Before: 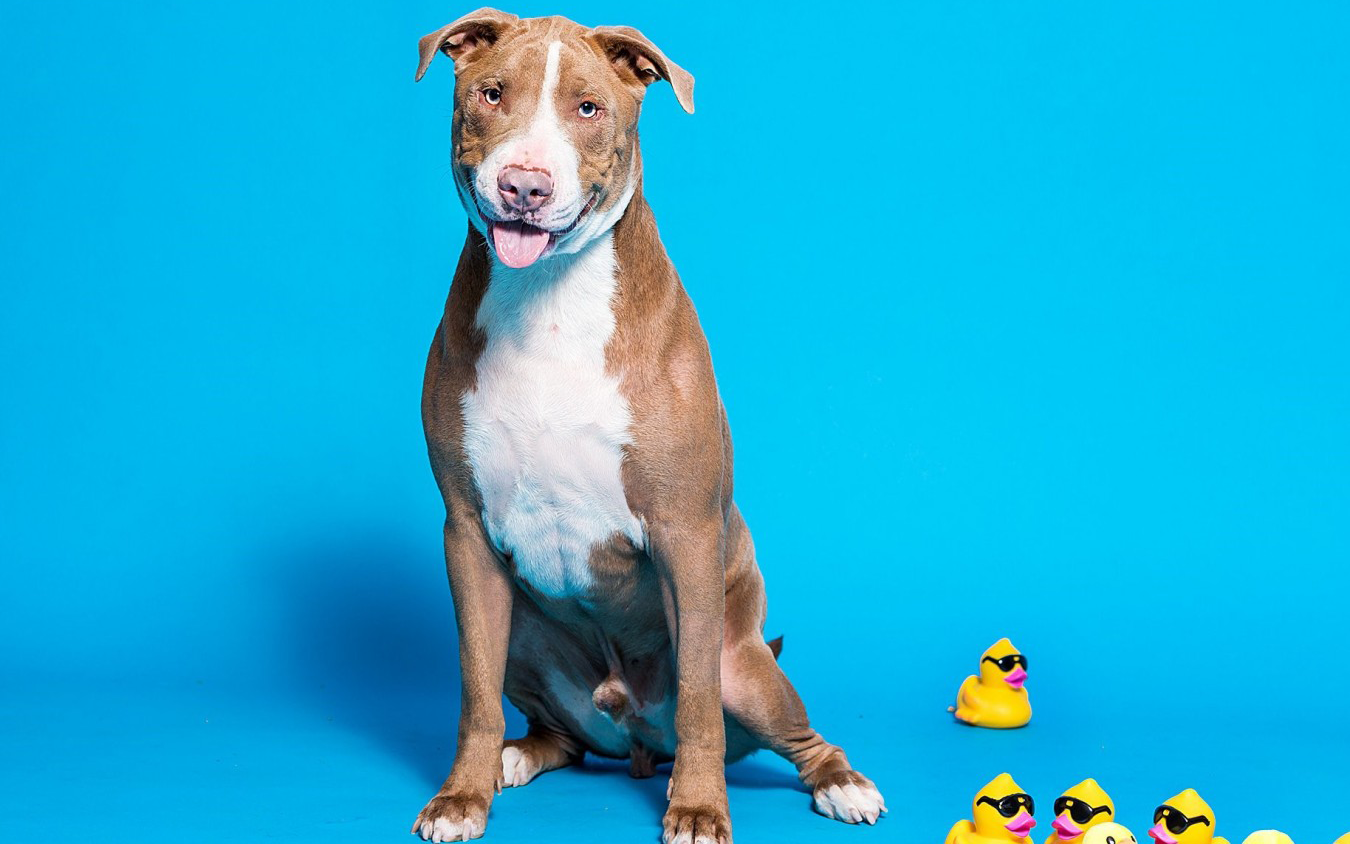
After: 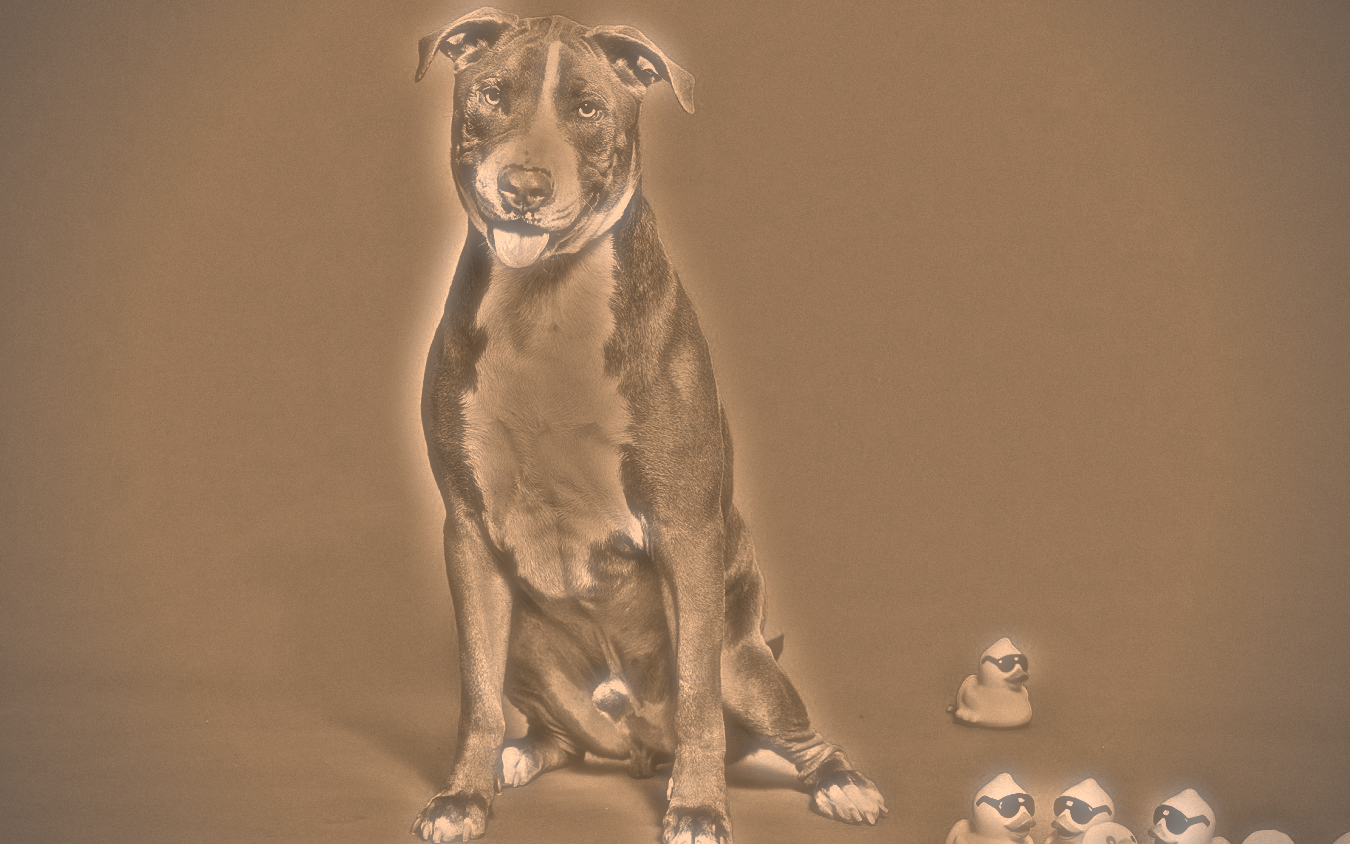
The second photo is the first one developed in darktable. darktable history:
soften: on, module defaults
grain: mid-tones bias 0% | blend: blend mode normal, opacity 55%; mask: uniform (no mask)
highpass: on, module defaults | blend: blend mode overlay, opacity 75%; mask: uniform (no mask)
vibrance: on, module defaults
local contrast: mode bilateral grid, contrast 20, coarseness 50, detail 120%, midtone range 0.2
vignetting: unbound false
color correction: highlights a* 17.94, highlights b* 35.39, shadows a* 1.48, shadows b* 6.42, saturation 1.01 | blend: blend mode normal bounded, opacity 46%; mask: uniform (no mask)
